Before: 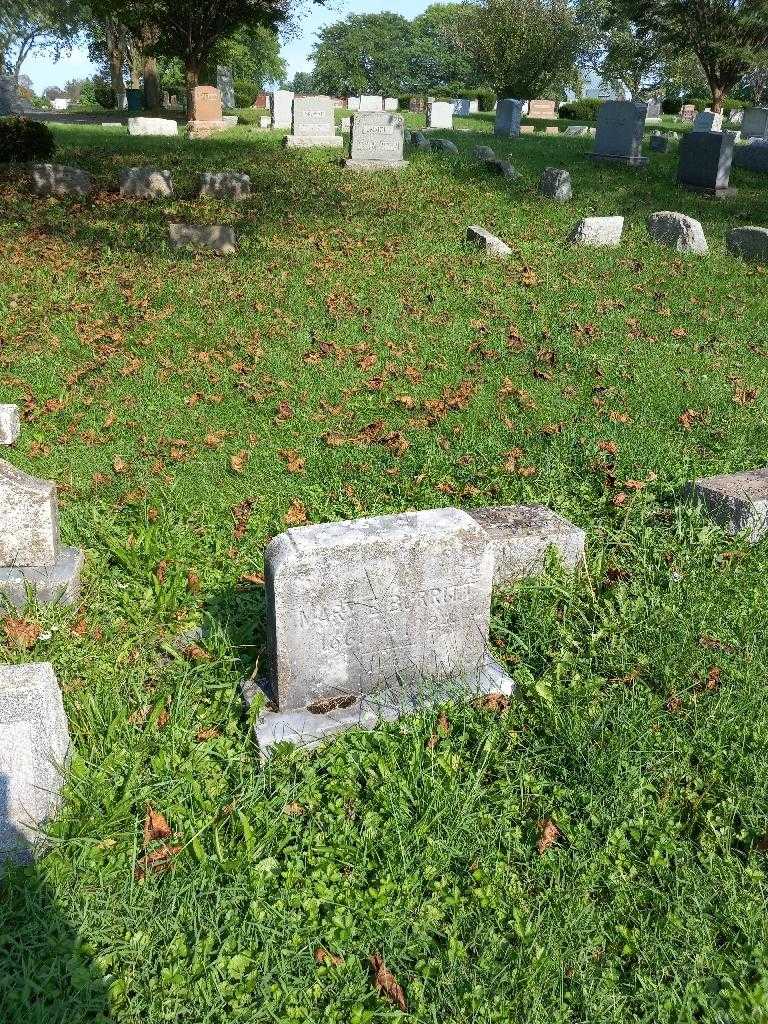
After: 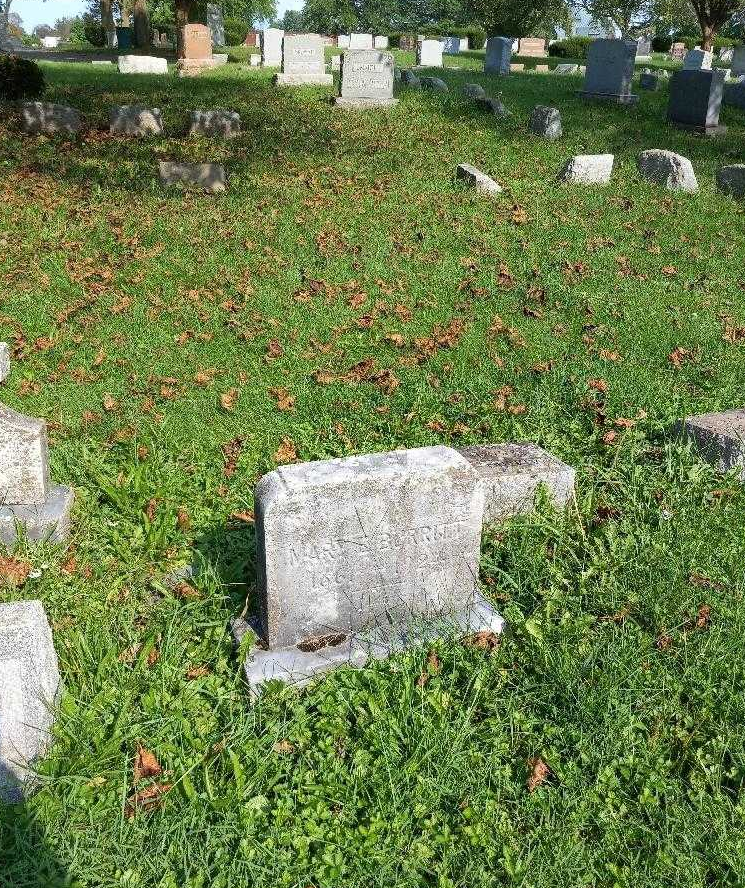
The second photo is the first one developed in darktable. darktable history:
crop: left 1.372%, top 6.134%, right 1.605%, bottom 7.088%
